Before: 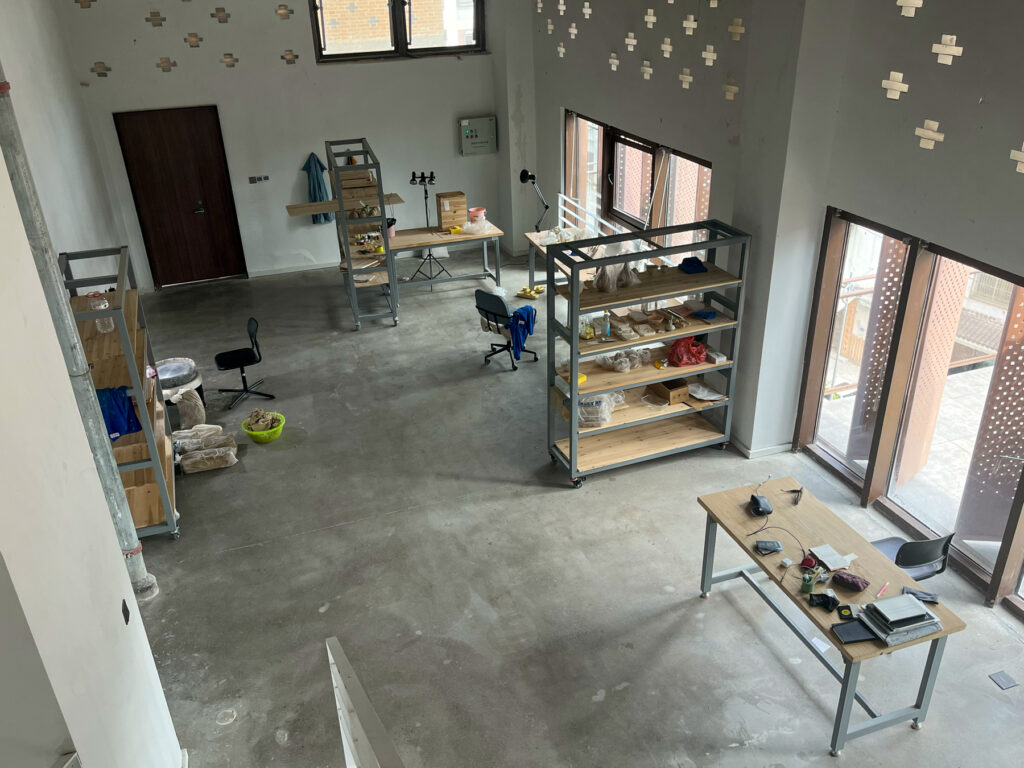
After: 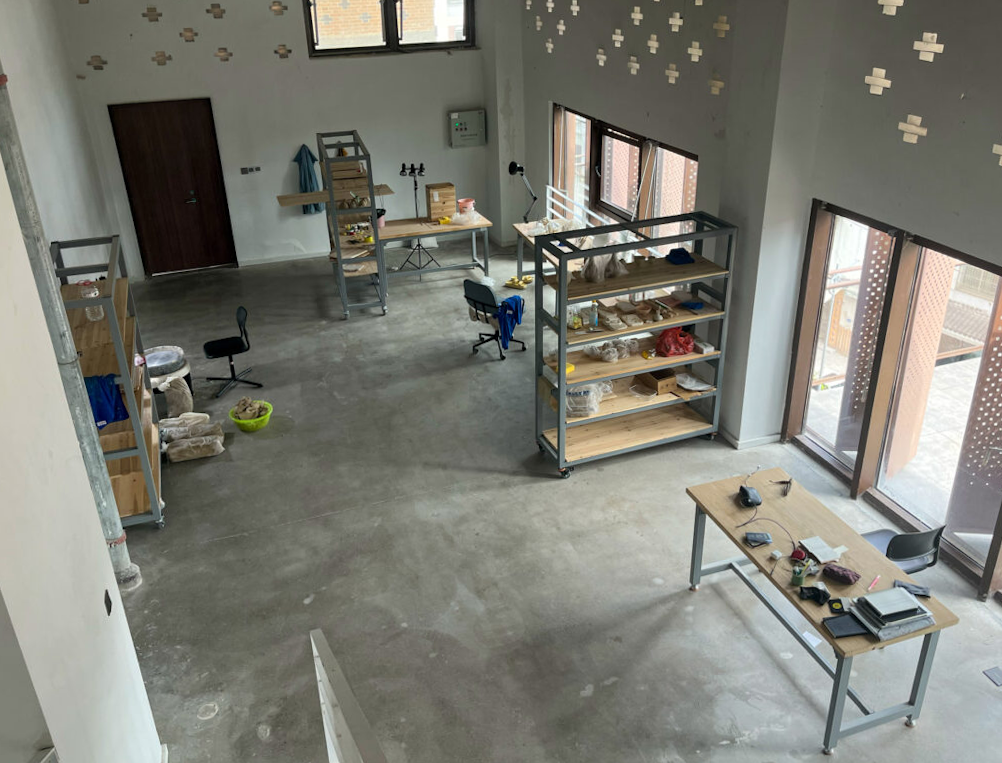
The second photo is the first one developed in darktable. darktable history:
white balance: emerald 1
rotate and perspective: rotation 0.226°, lens shift (vertical) -0.042, crop left 0.023, crop right 0.982, crop top 0.006, crop bottom 0.994
